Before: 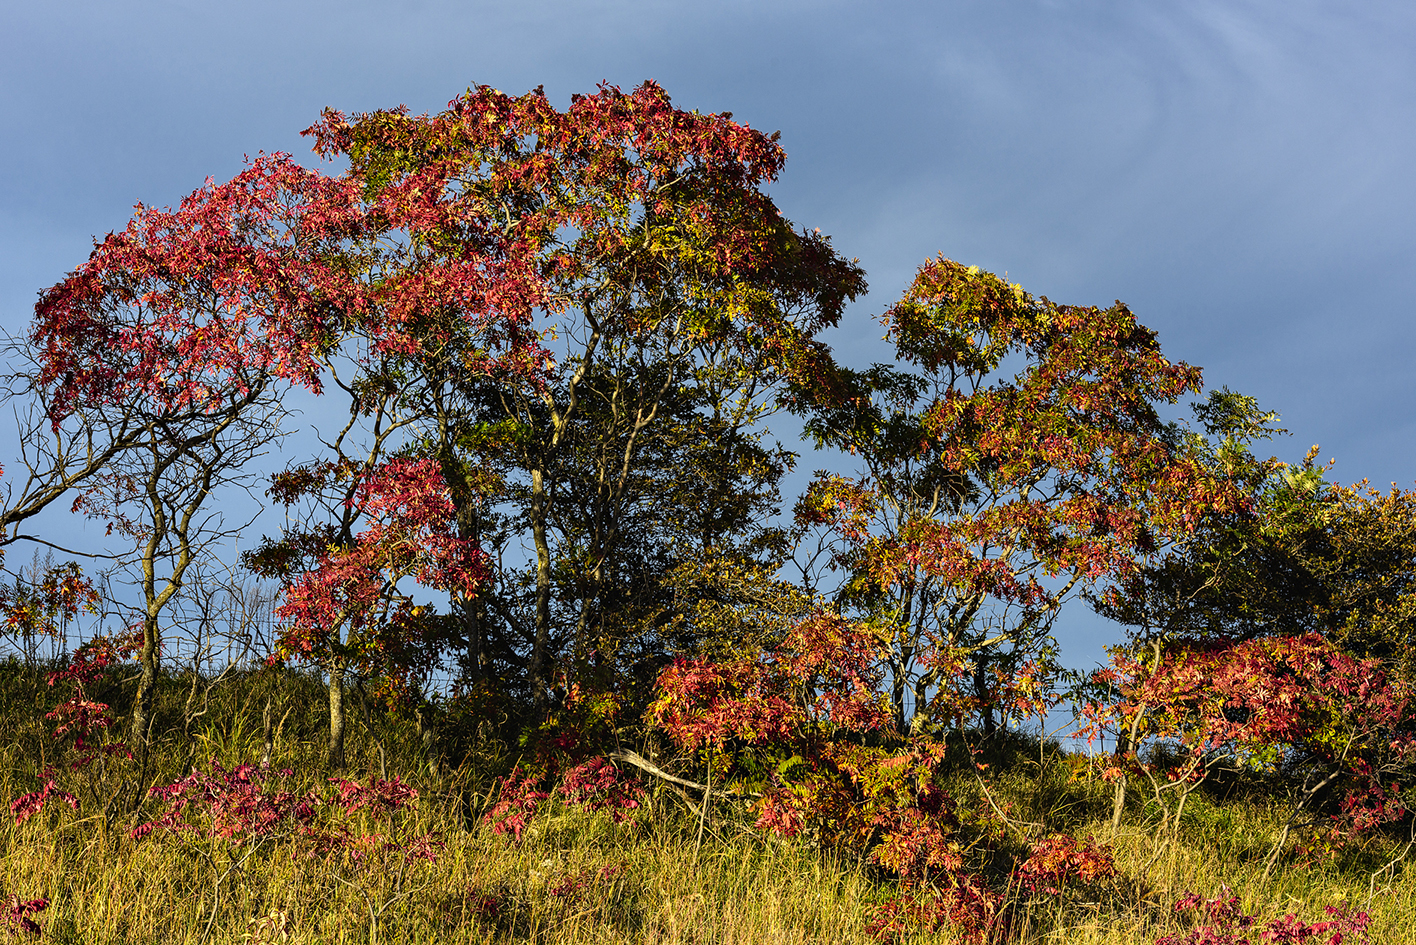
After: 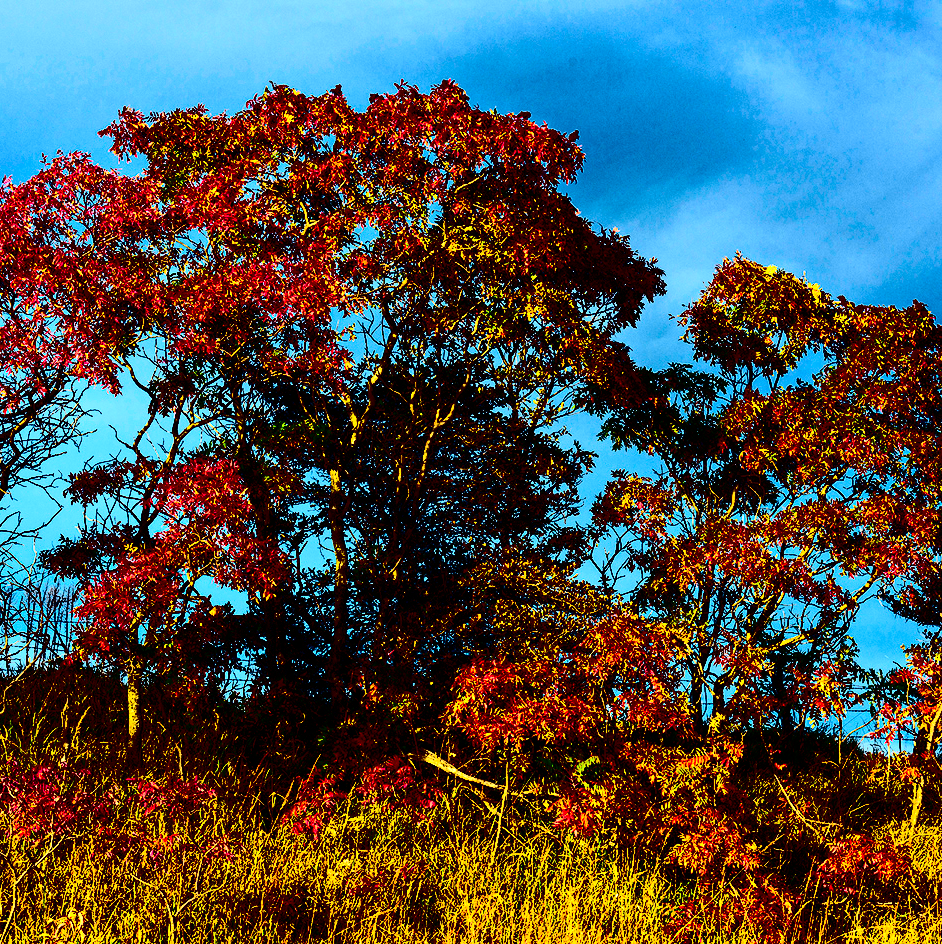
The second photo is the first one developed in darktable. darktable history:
contrast brightness saturation: contrast 0.766, brightness -0.98, saturation 0.981
tone curve: curves: ch0 [(0, 0) (0.004, 0.001) (0.133, 0.112) (0.325, 0.362) (0.832, 0.893) (1, 1)], color space Lab, independent channels, preserve colors none
crop and rotate: left 14.313%, right 19.098%
